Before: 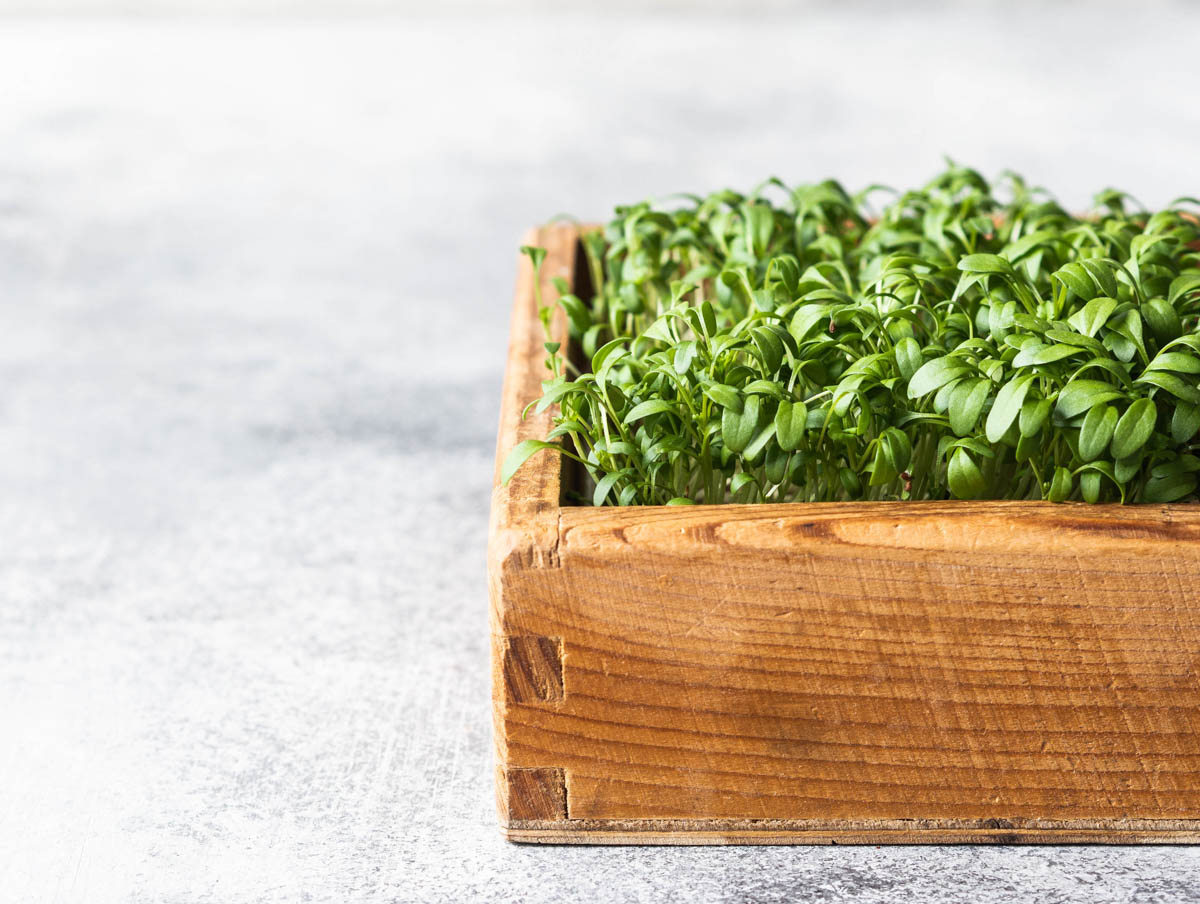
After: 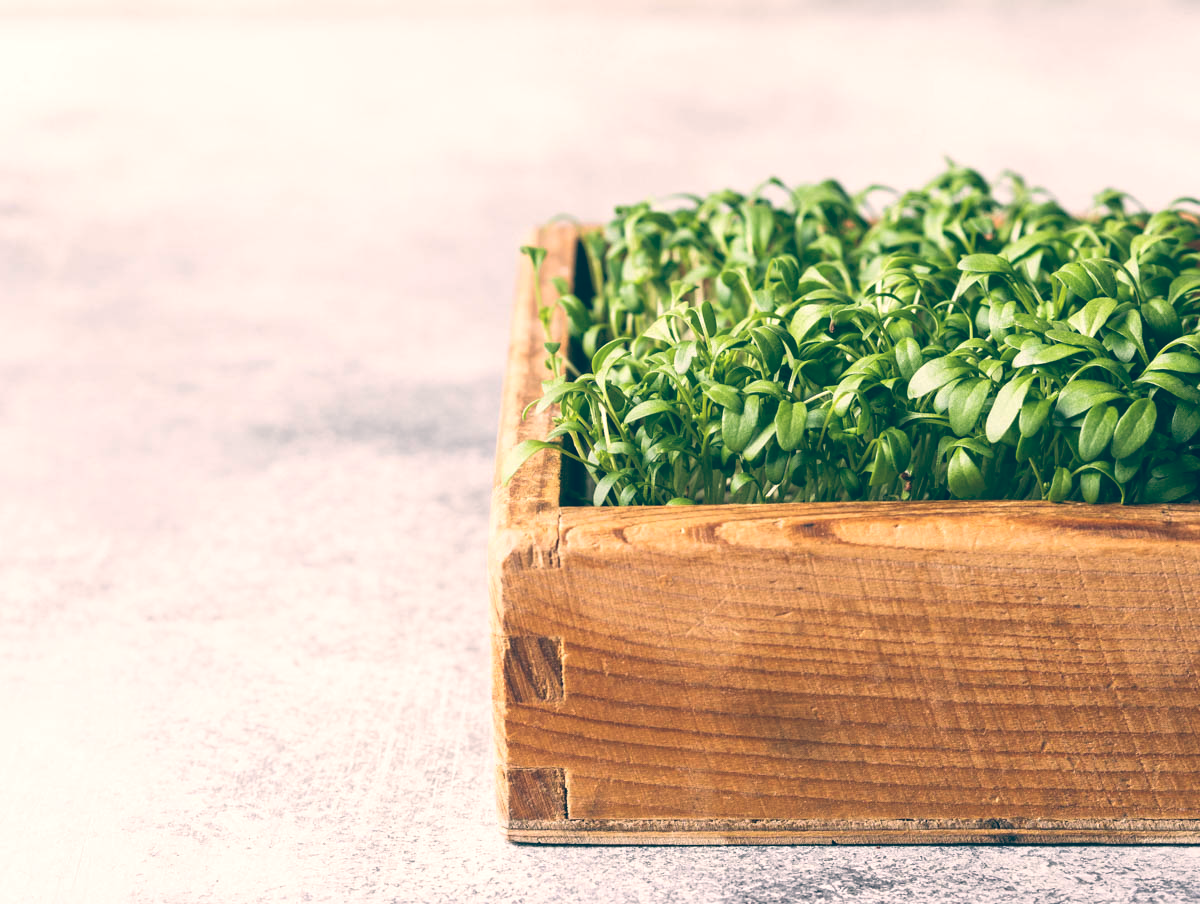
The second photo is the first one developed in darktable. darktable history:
color balance: lift [1.006, 0.985, 1.002, 1.015], gamma [1, 0.953, 1.008, 1.047], gain [1.076, 1.13, 1.004, 0.87]
white balance: red 0.988, blue 1.017
